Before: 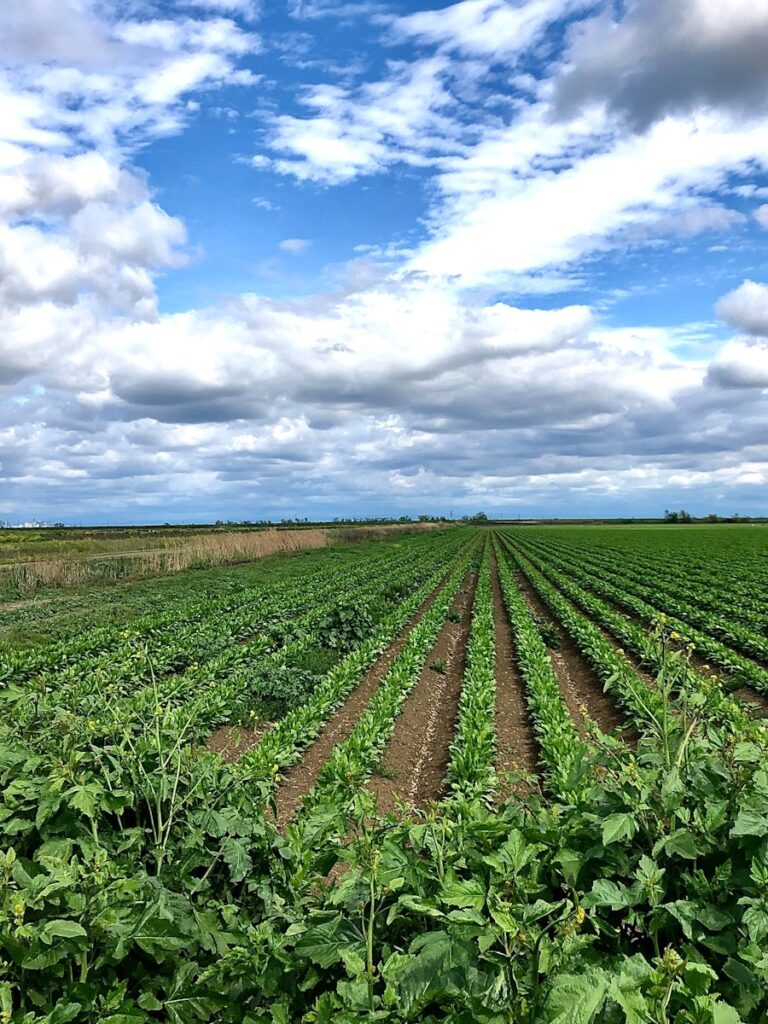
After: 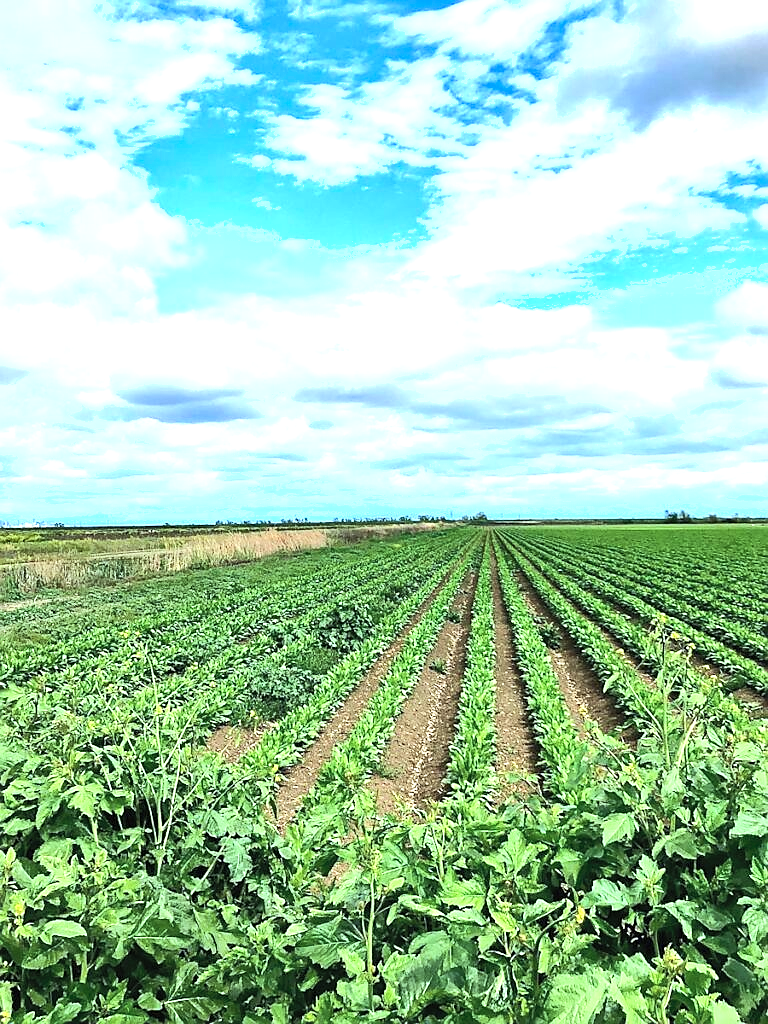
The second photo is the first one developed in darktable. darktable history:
sharpen: radius 0.97, amount 0.607
exposure: black level correction 0, exposure 0.893 EV, compensate highlight preservation false
color calibration: gray › normalize channels true, illuminant as shot in camera, x 0.36, y 0.362, temperature 4582.67 K, gamut compression 0.009
tone equalizer: -8 EV -0.385 EV, -7 EV -0.4 EV, -6 EV -0.317 EV, -5 EV -0.254 EV, -3 EV 0.255 EV, -2 EV 0.329 EV, -1 EV 0.39 EV, +0 EV 0.391 EV, edges refinement/feathering 500, mask exposure compensation -1.57 EV, preserve details no
shadows and highlights: shadows 29.29, highlights -28.78, highlights color adjustment 89.08%, low approximation 0.01, soften with gaussian
contrast brightness saturation: contrast 0.141, brightness 0.21
